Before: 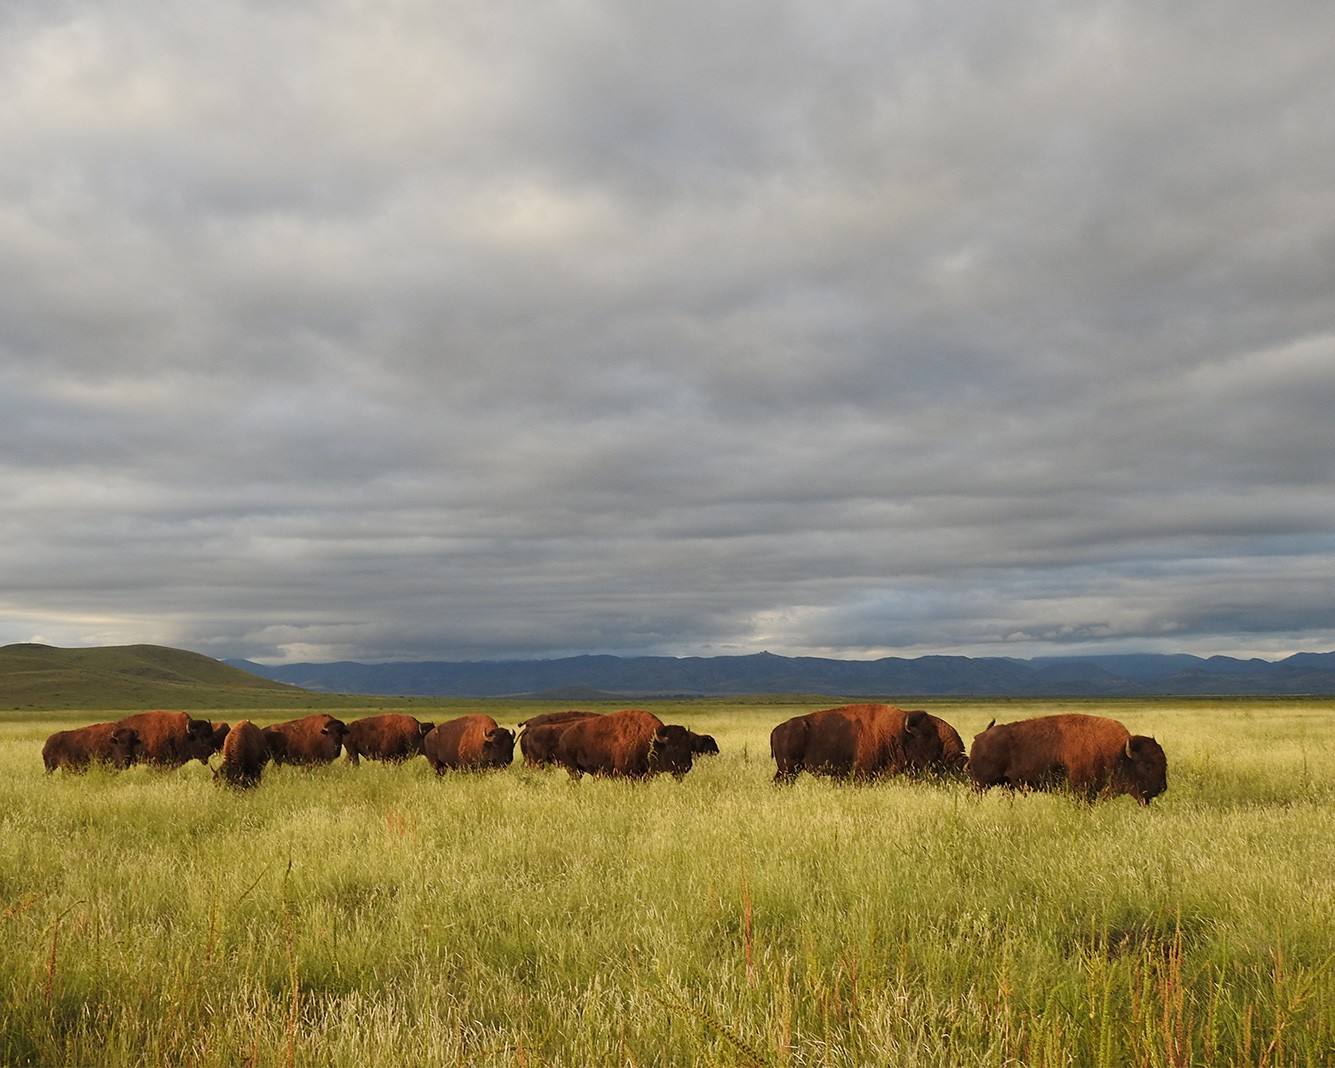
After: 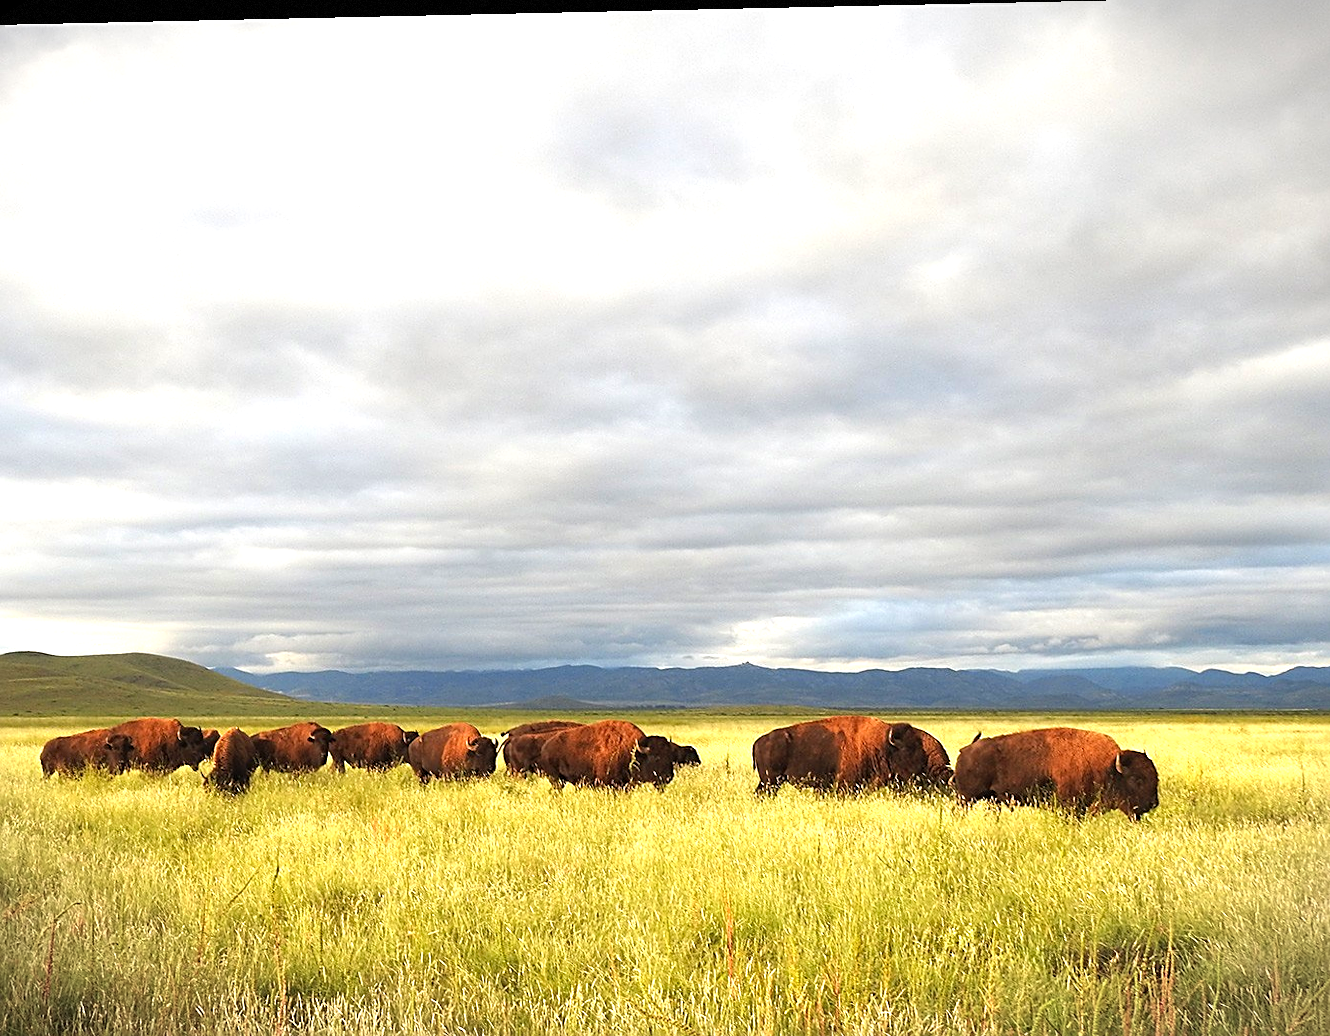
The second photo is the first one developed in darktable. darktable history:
rotate and perspective: lens shift (horizontal) -0.055, automatic cropping off
sharpen: on, module defaults
vignetting: fall-off start 100%, brightness -0.406, saturation -0.3, width/height ratio 1.324, dithering 8-bit output, unbound false
crop: top 0.448%, right 0.264%, bottom 5.045%
levels: levels [0, 0.352, 0.703]
